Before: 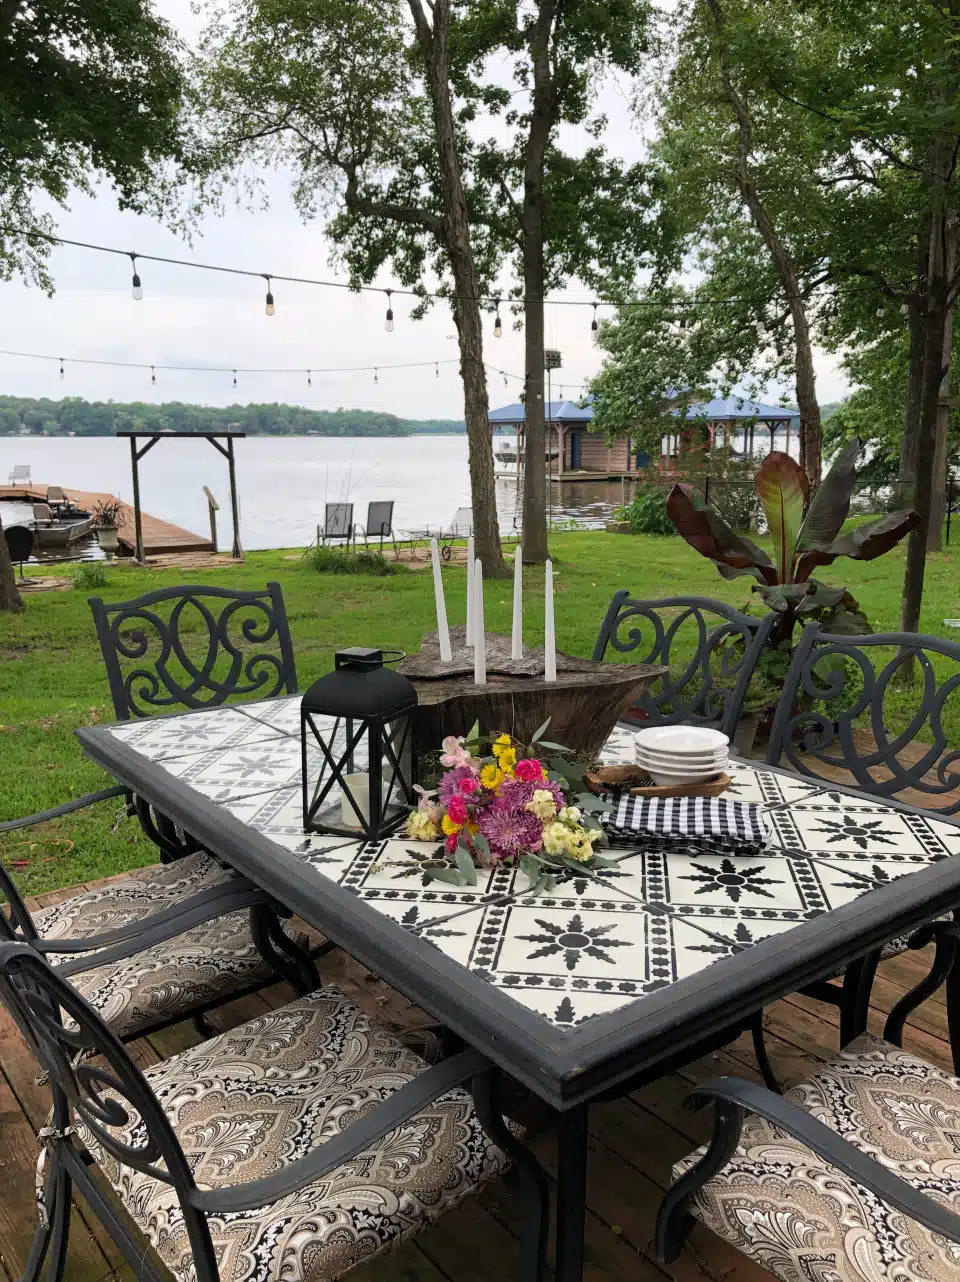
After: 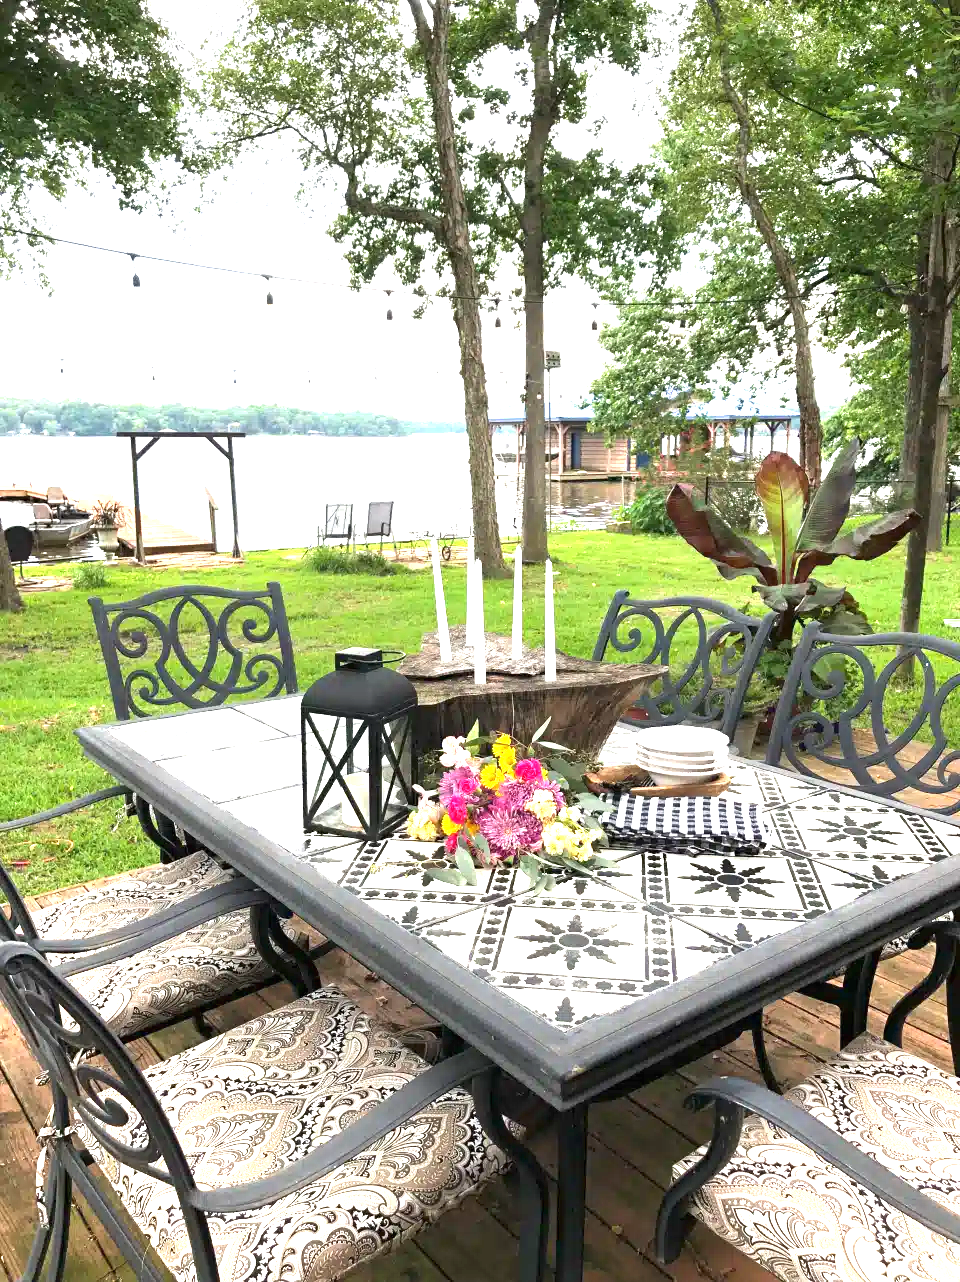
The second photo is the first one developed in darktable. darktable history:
exposure: black level correction 0, exposure 1.9 EV, compensate highlight preservation false
